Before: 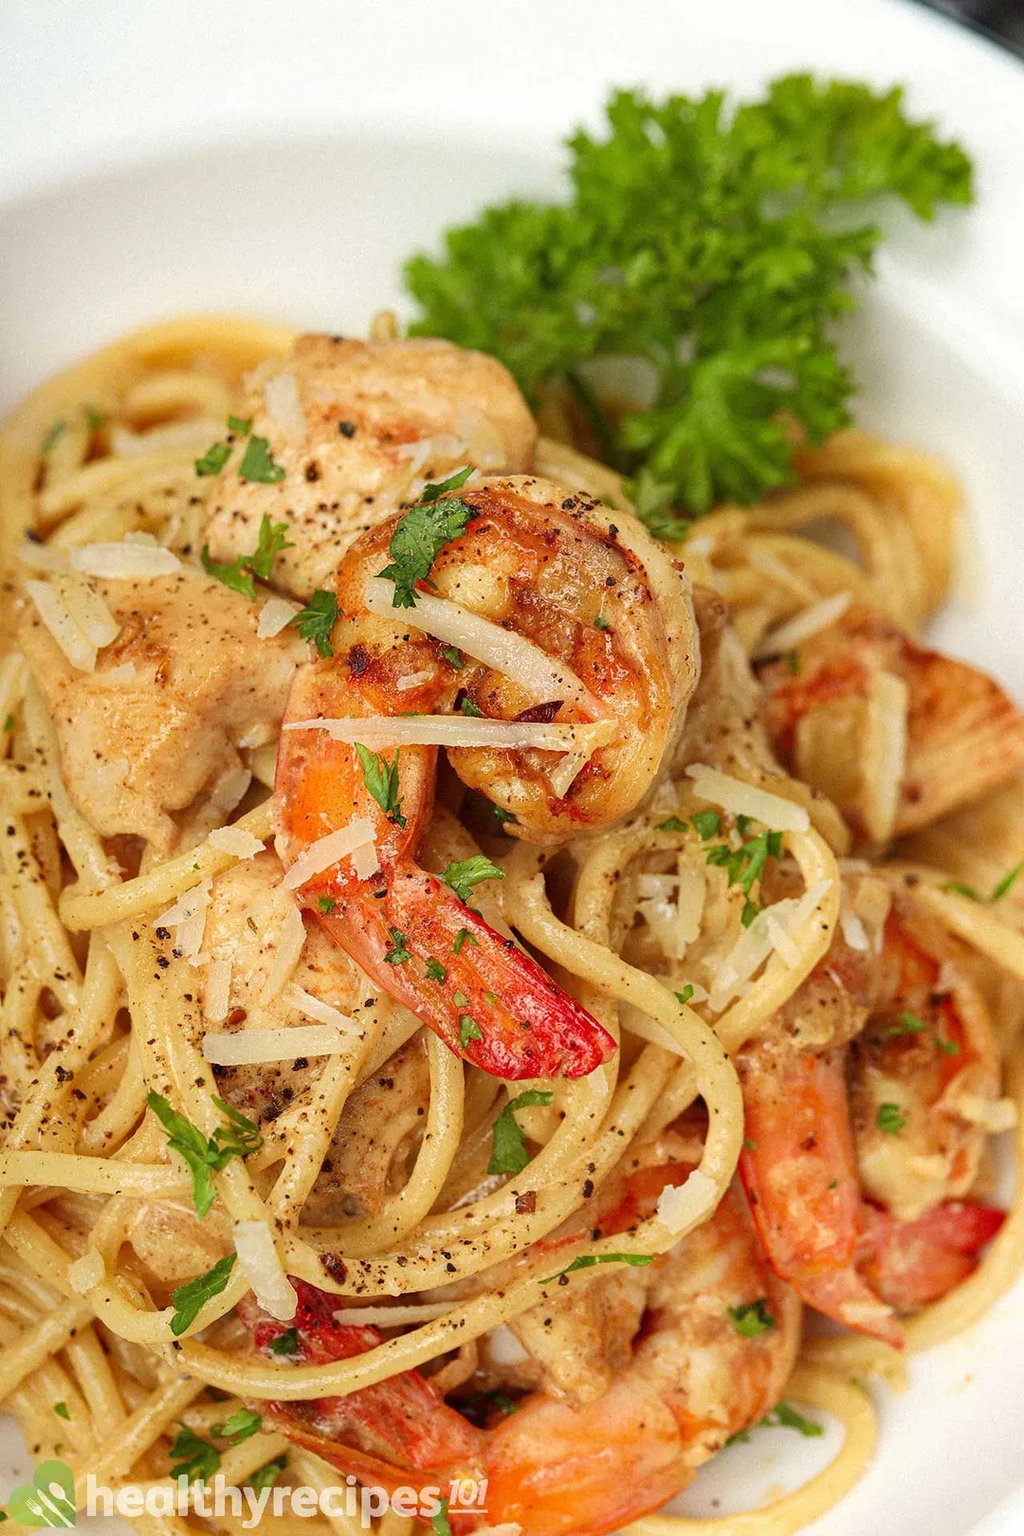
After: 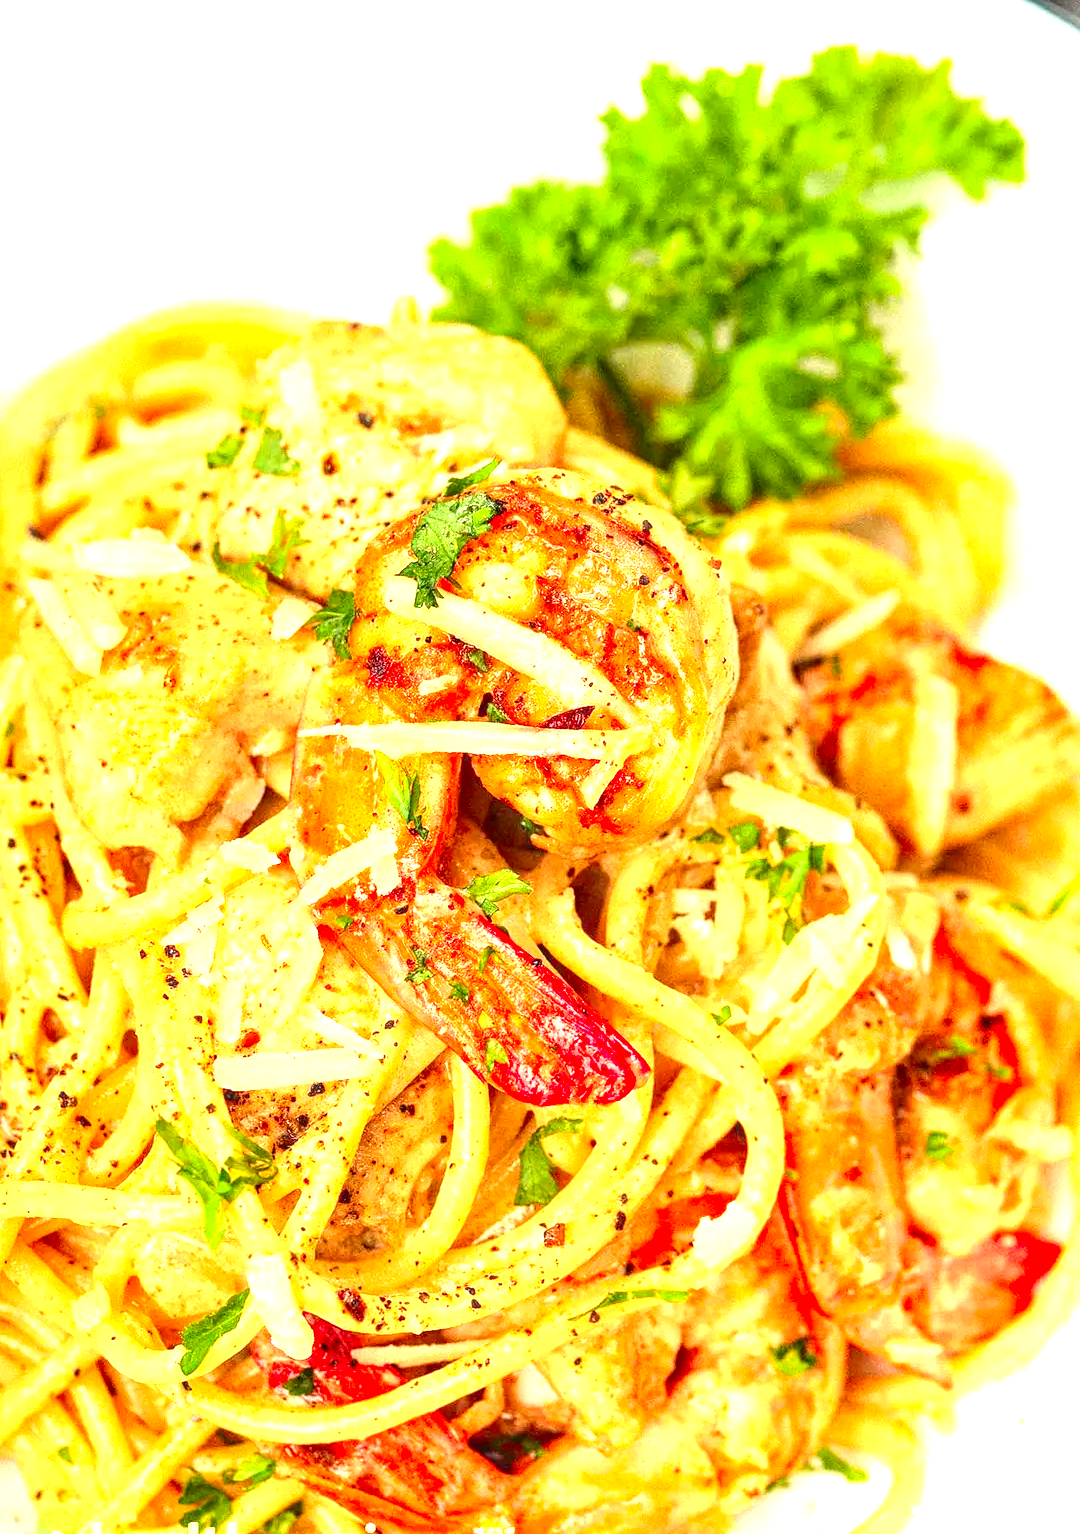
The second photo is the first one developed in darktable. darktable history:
local contrast: detail 130%
crop and rotate: top 2.085%, bottom 3.177%
contrast brightness saturation: contrast 0.181, saturation 0.309
color zones: curves: ch0 [(0, 0.5) (0.143, 0.5) (0.286, 0.5) (0.429, 0.5) (0.571, 0.5) (0.714, 0.476) (0.857, 0.5) (1, 0.5)]; ch2 [(0, 0.5) (0.143, 0.5) (0.286, 0.5) (0.429, 0.5) (0.571, 0.5) (0.714, 0.487) (0.857, 0.5) (1, 0.5)]
exposure: black level correction 0, exposure 1.626 EV, compensate exposure bias true, compensate highlight preservation false
